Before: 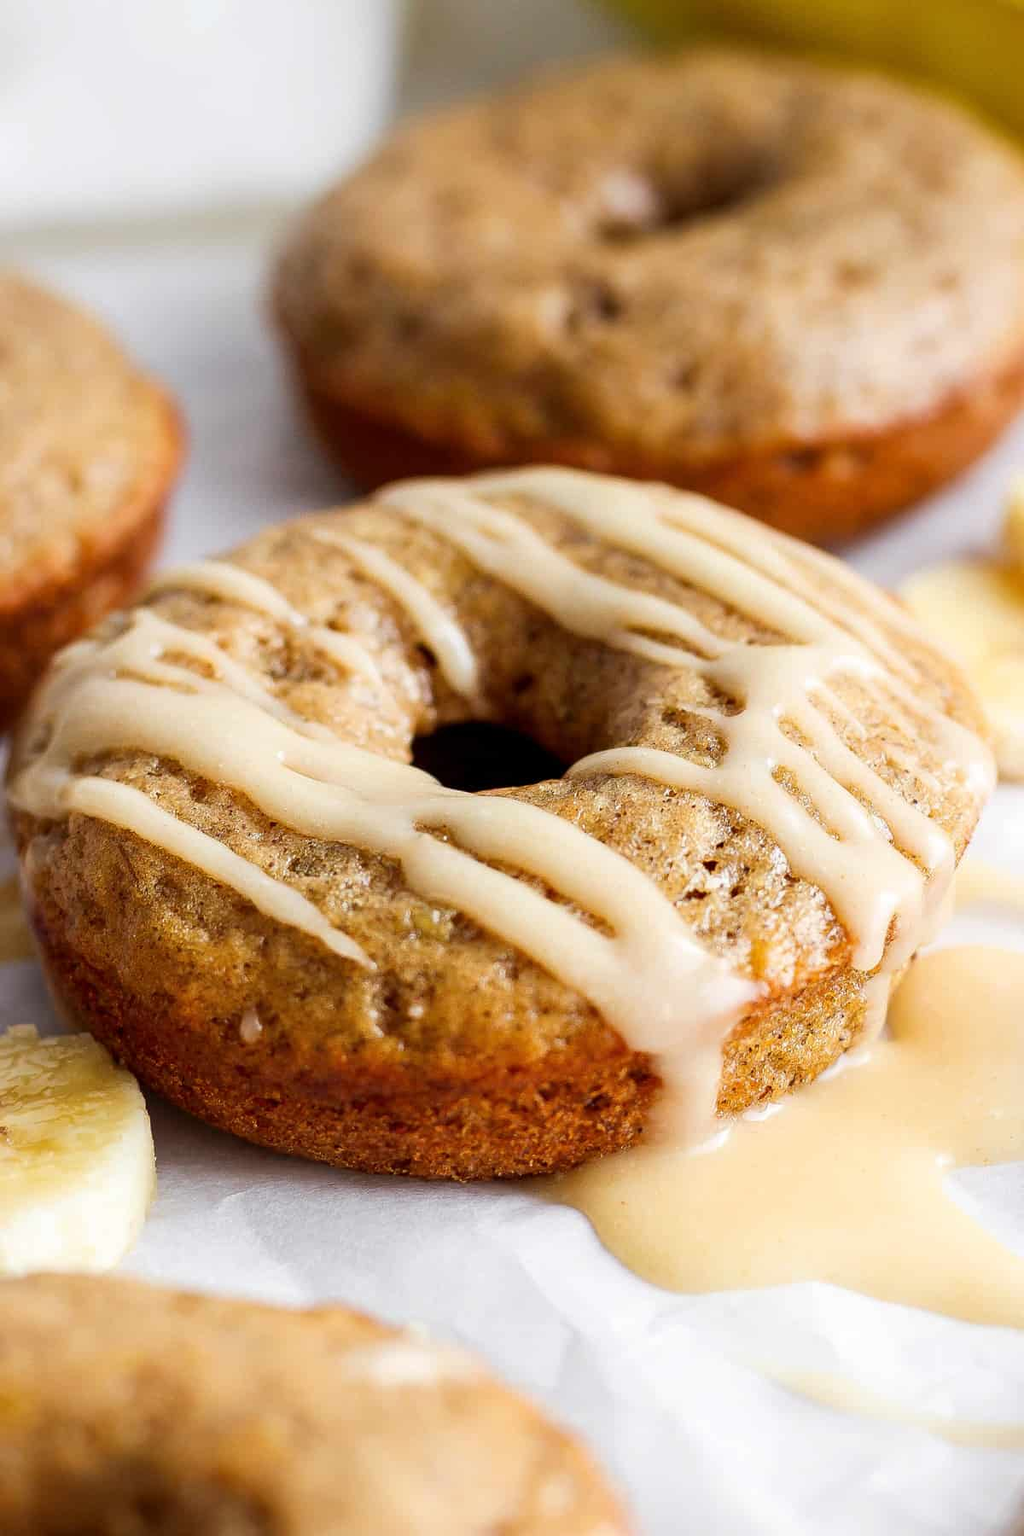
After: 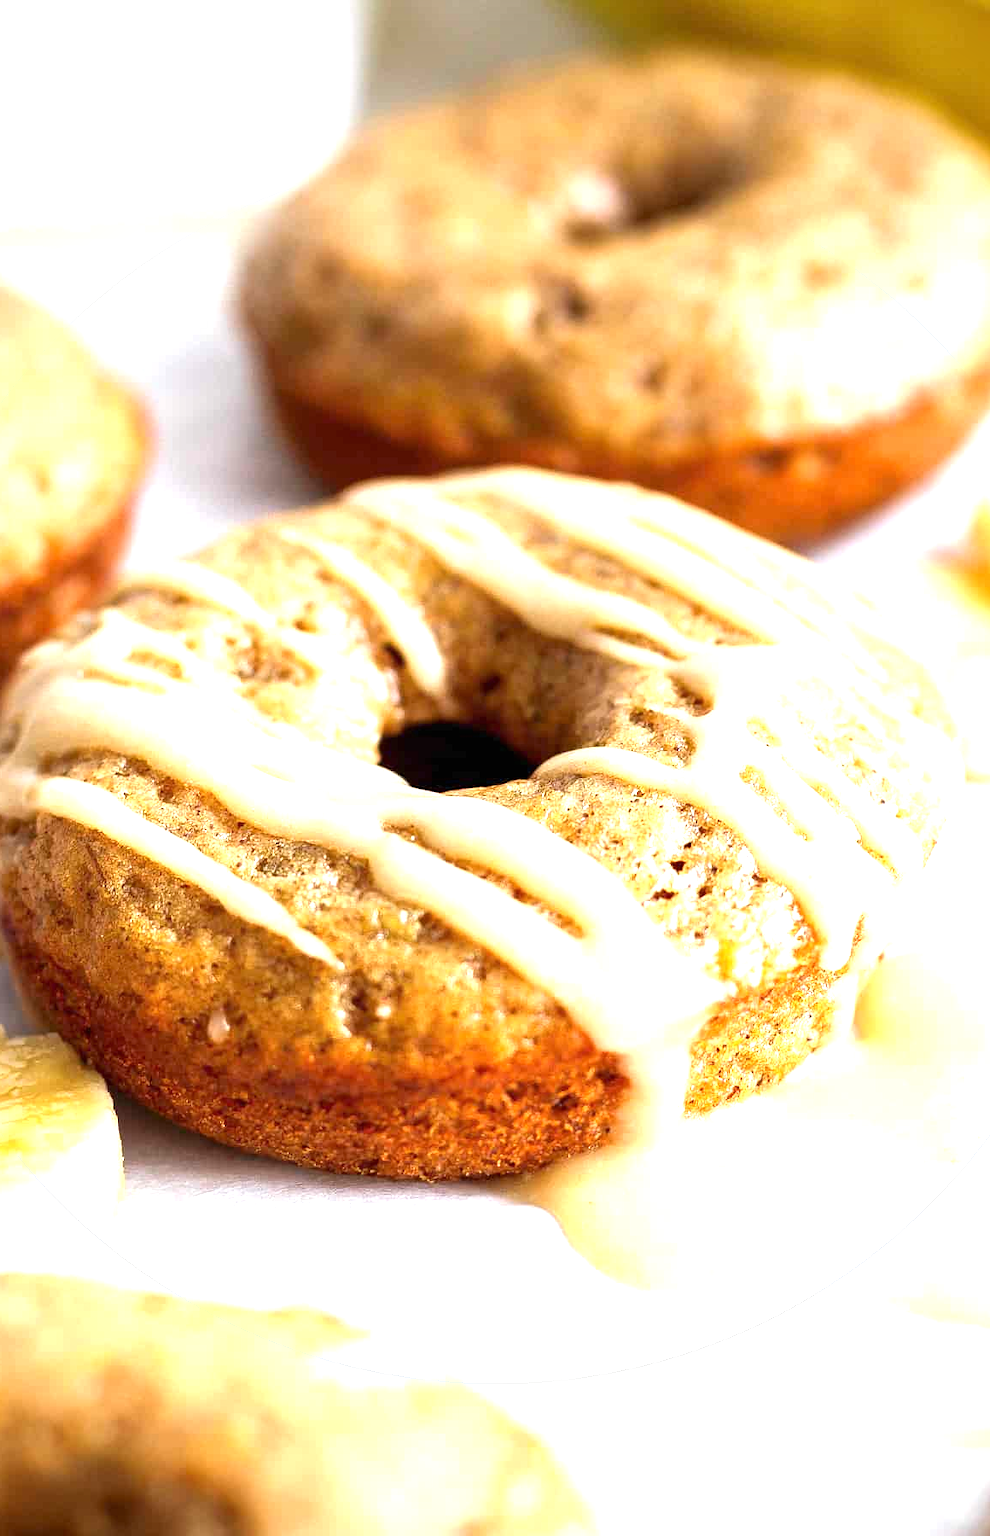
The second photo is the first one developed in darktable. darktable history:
exposure: black level correction 0, exposure 1.198 EV, compensate exposure bias true, compensate highlight preservation false
vignetting: saturation 0, unbound false
crop and rotate: left 3.238%
